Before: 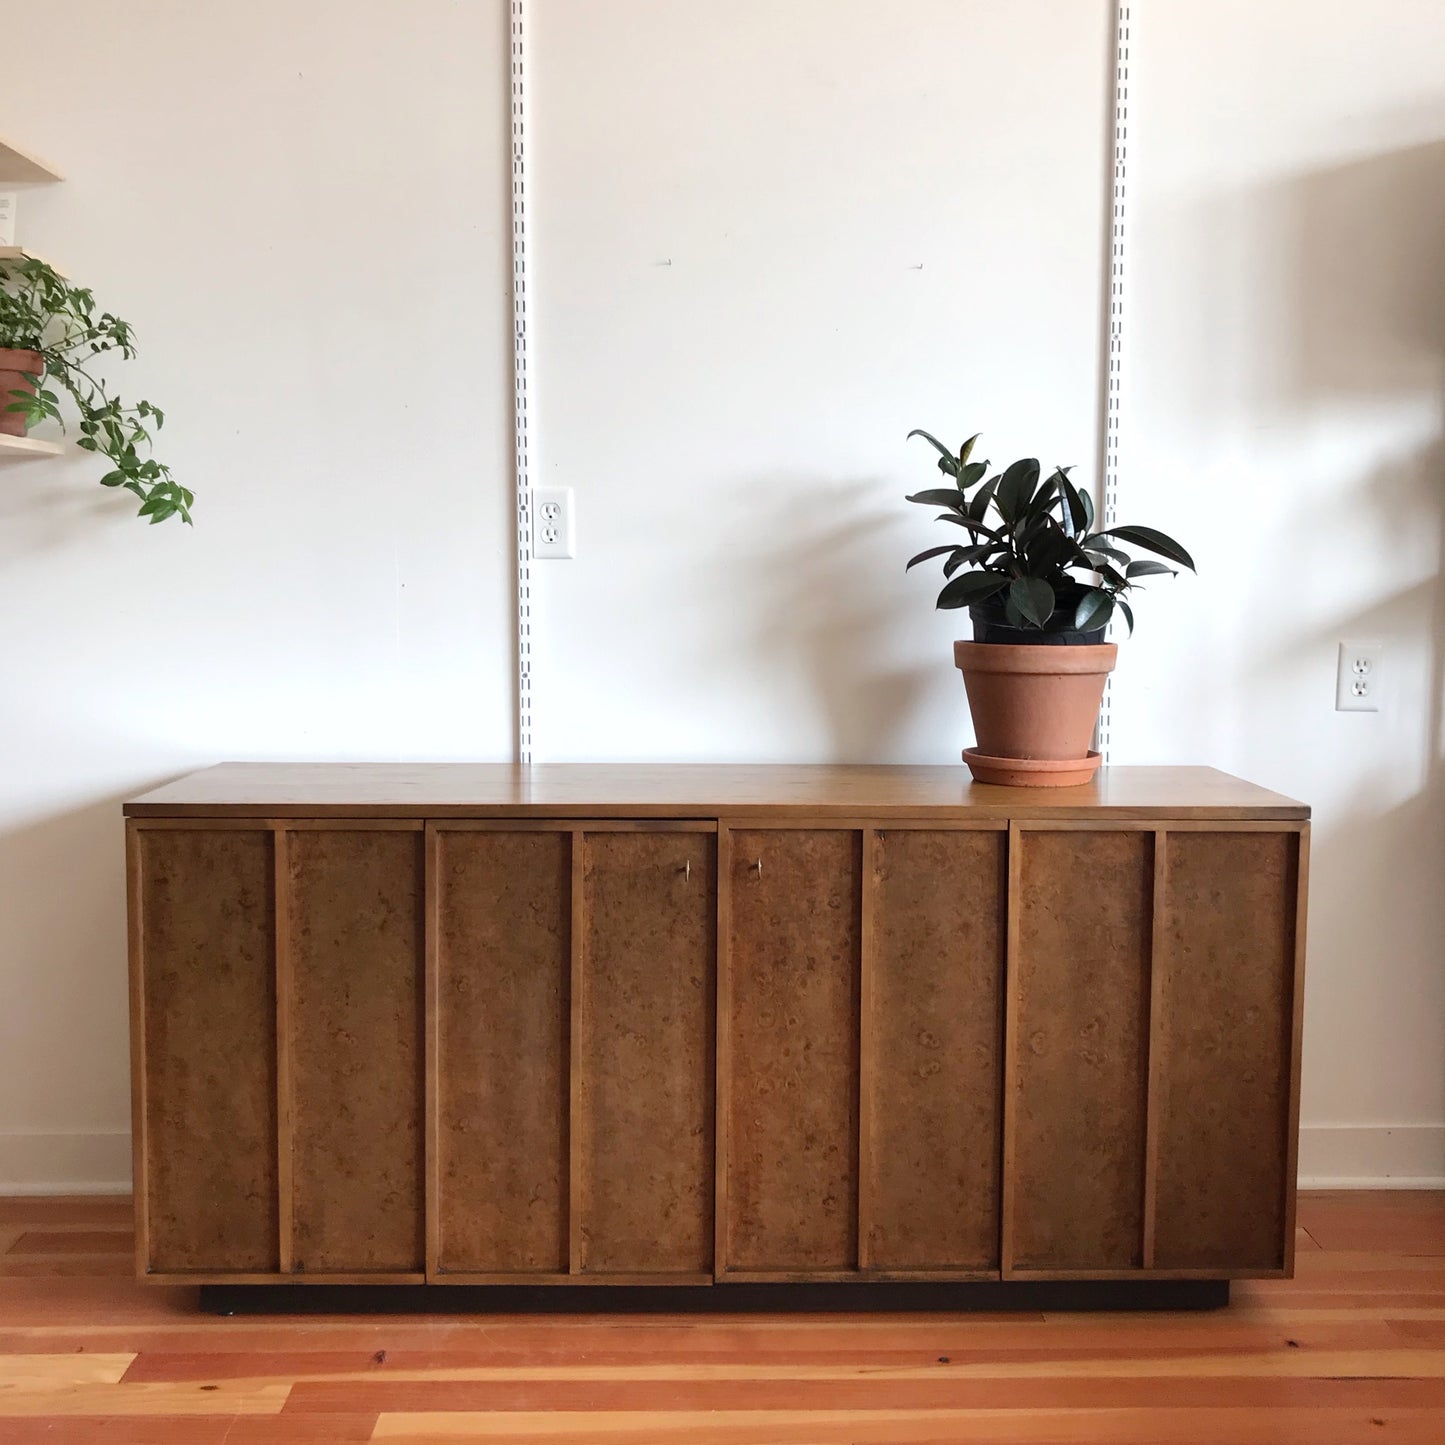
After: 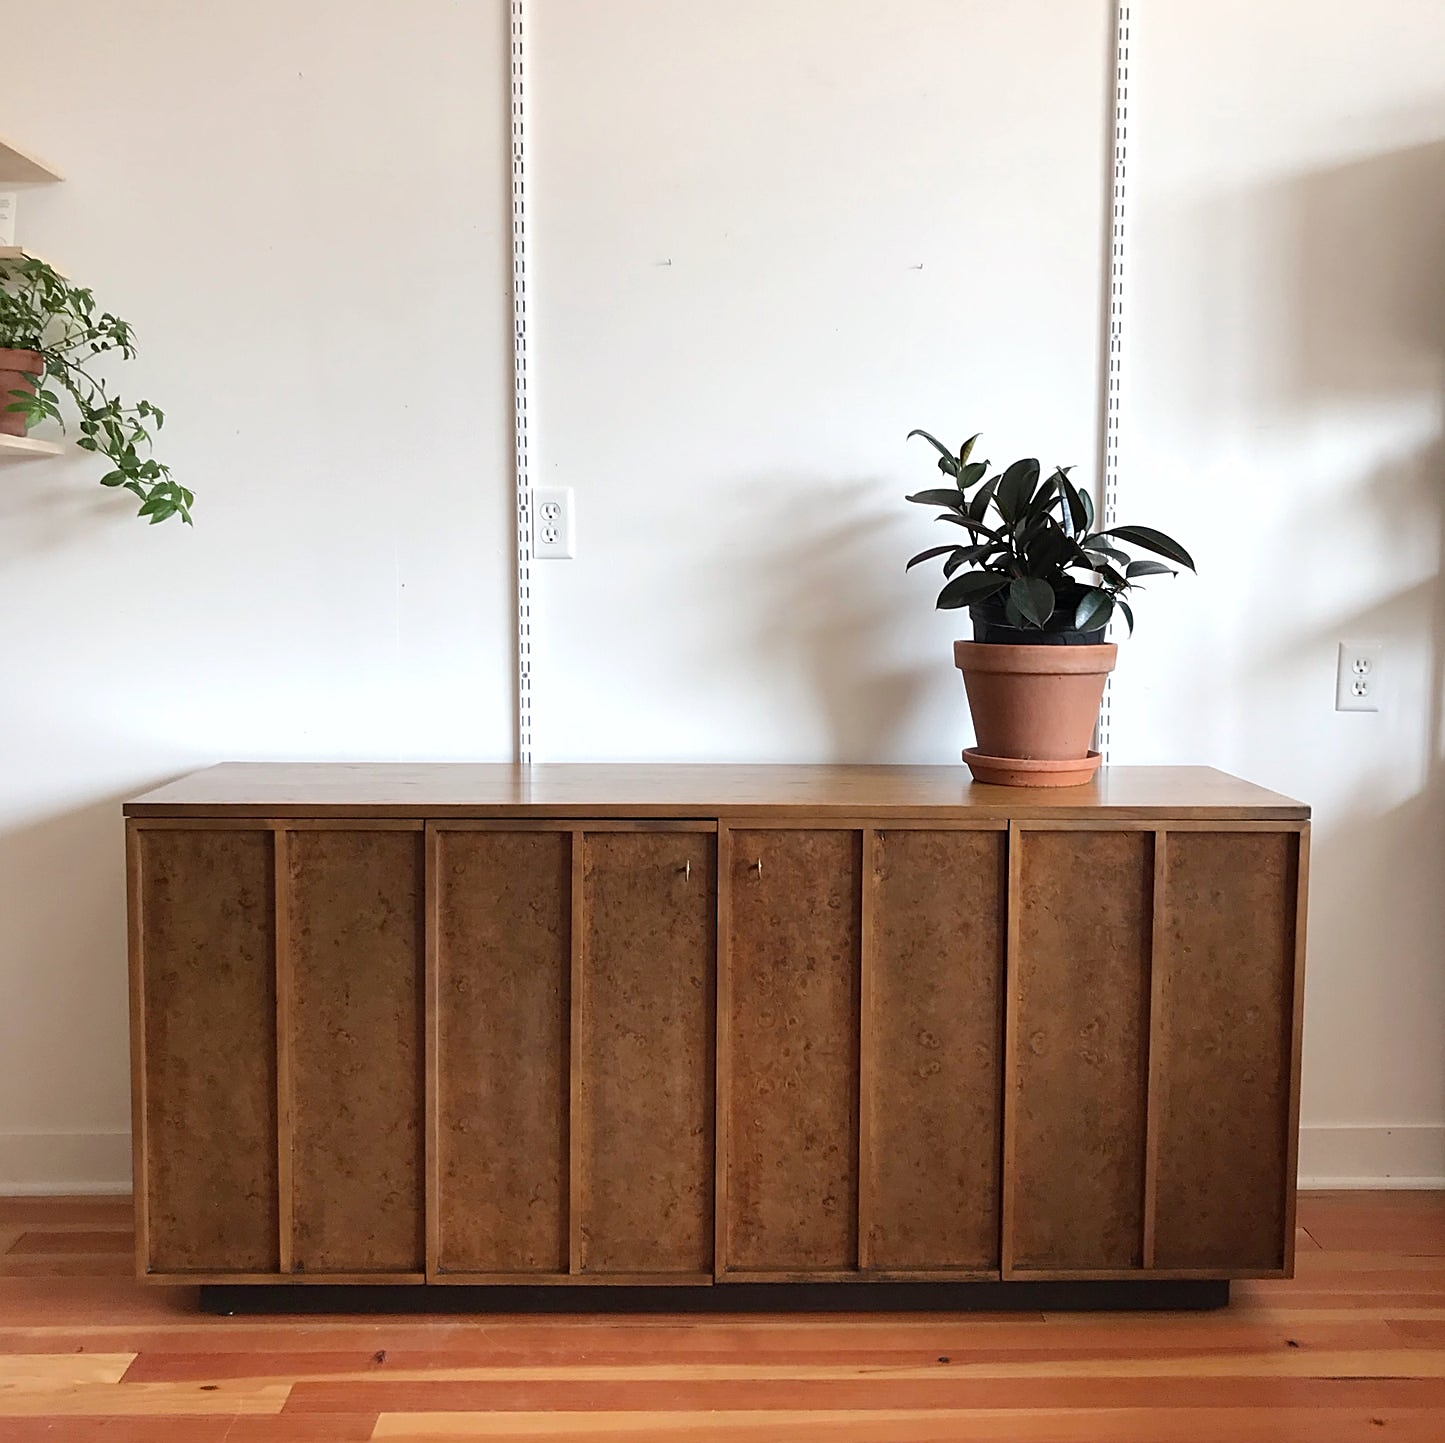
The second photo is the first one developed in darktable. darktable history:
crop: bottom 0.07%
sharpen: on, module defaults
